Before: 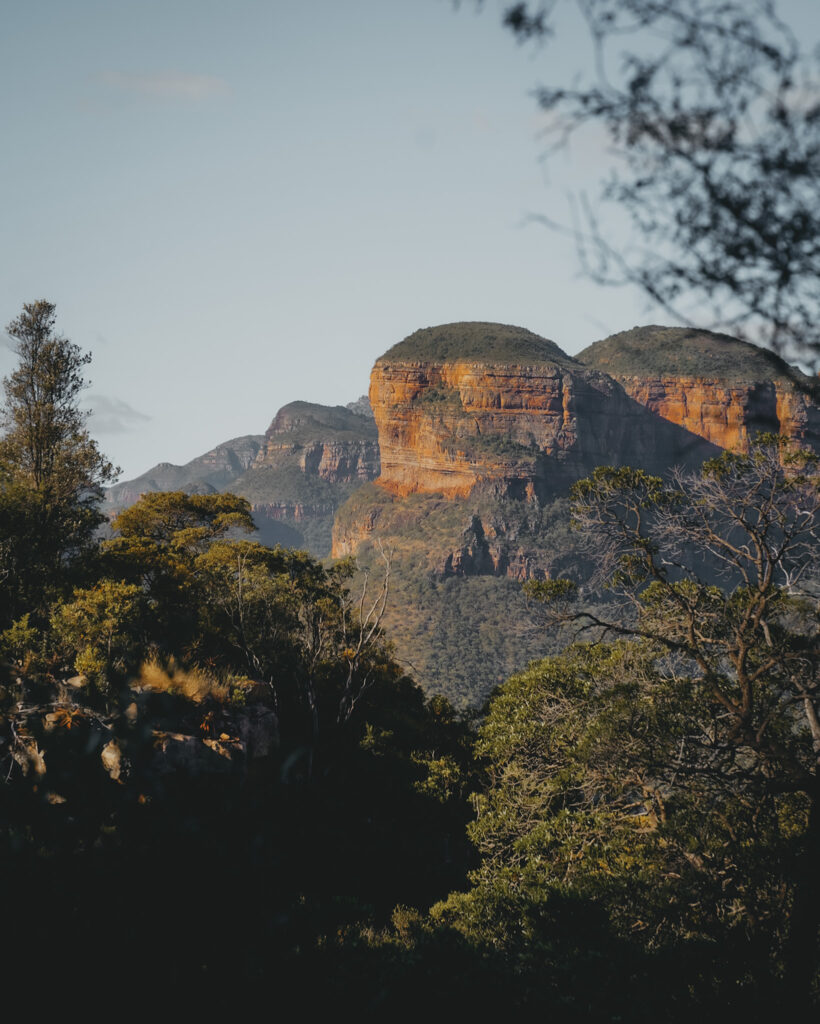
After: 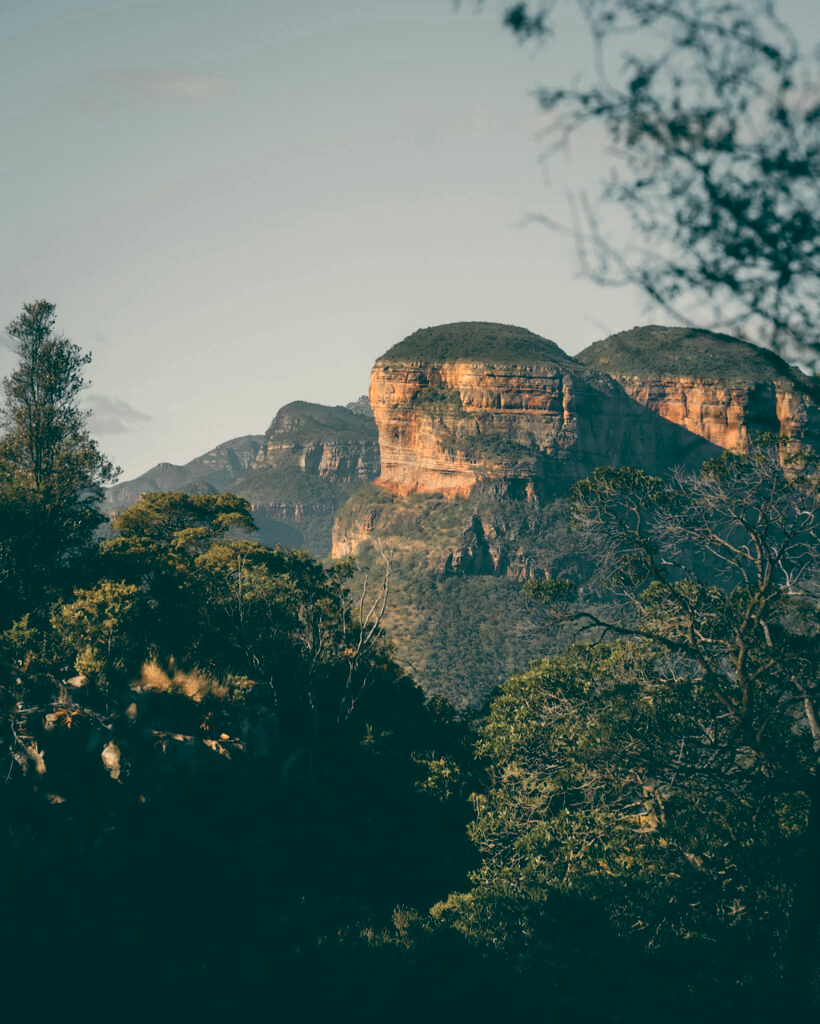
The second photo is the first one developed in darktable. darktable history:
color balance: lift [1.005, 0.99, 1.007, 1.01], gamma [1, 0.979, 1.011, 1.021], gain [0.923, 1.098, 1.025, 0.902], input saturation 90.45%, contrast 7.73%, output saturation 105.91%
color zones: curves: ch0 [(0.018, 0.548) (0.197, 0.654) (0.425, 0.447) (0.605, 0.658) (0.732, 0.579)]; ch1 [(0.105, 0.531) (0.224, 0.531) (0.386, 0.39) (0.618, 0.456) (0.732, 0.456) (0.956, 0.421)]; ch2 [(0.039, 0.583) (0.215, 0.465) (0.399, 0.544) (0.465, 0.548) (0.614, 0.447) (0.724, 0.43) (0.882, 0.623) (0.956, 0.632)]
